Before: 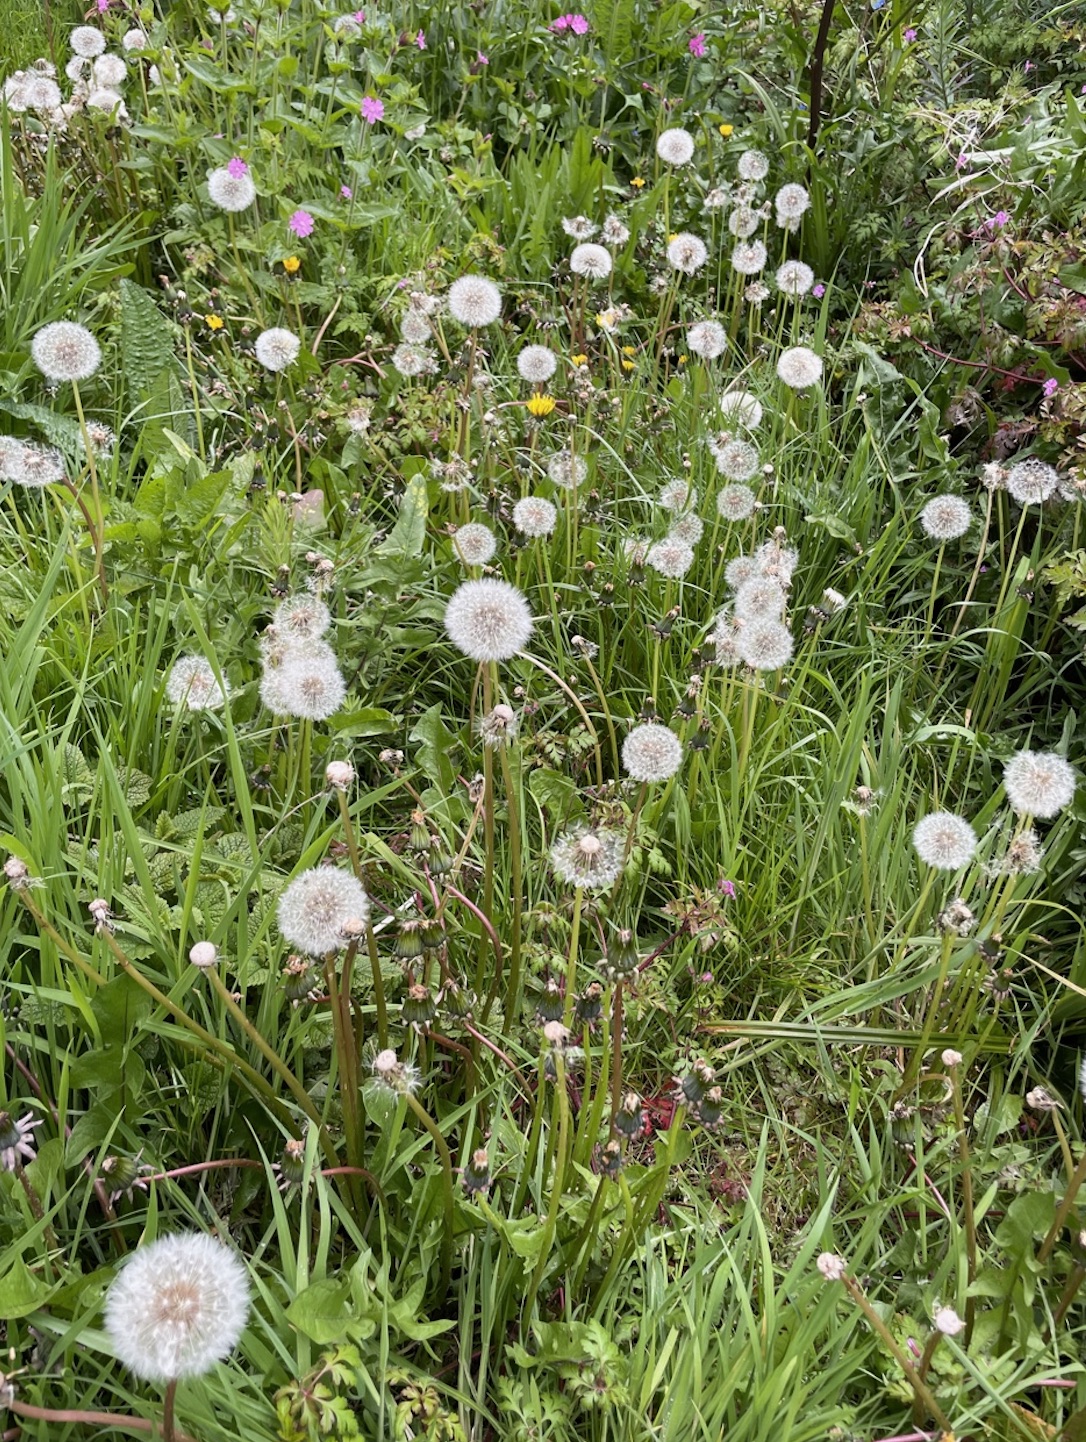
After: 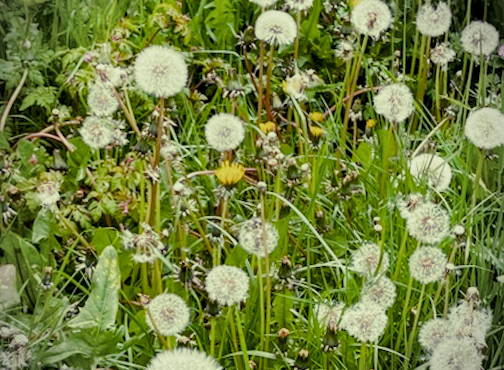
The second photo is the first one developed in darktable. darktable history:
rotate and perspective: rotation -1.75°, automatic cropping off
split-toning: shadows › hue 290.82°, shadows › saturation 0.34, highlights › saturation 0.38, balance 0, compress 50%
filmic rgb: black relative exposure -7.65 EV, white relative exposure 4.56 EV, hardness 3.61, color science v6 (2022)
crop: left 28.64%, top 16.832%, right 26.637%, bottom 58.055%
color balance rgb: perceptual saturation grading › global saturation 35%, perceptual saturation grading › highlights -30%, perceptual saturation grading › shadows 35%, perceptual brilliance grading › global brilliance 3%, perceptual brilliance grading › highlights -3%, perceptual brilliance grading › shadows 3%
vignetting: on, module defaults
local contrast: detail 130%
